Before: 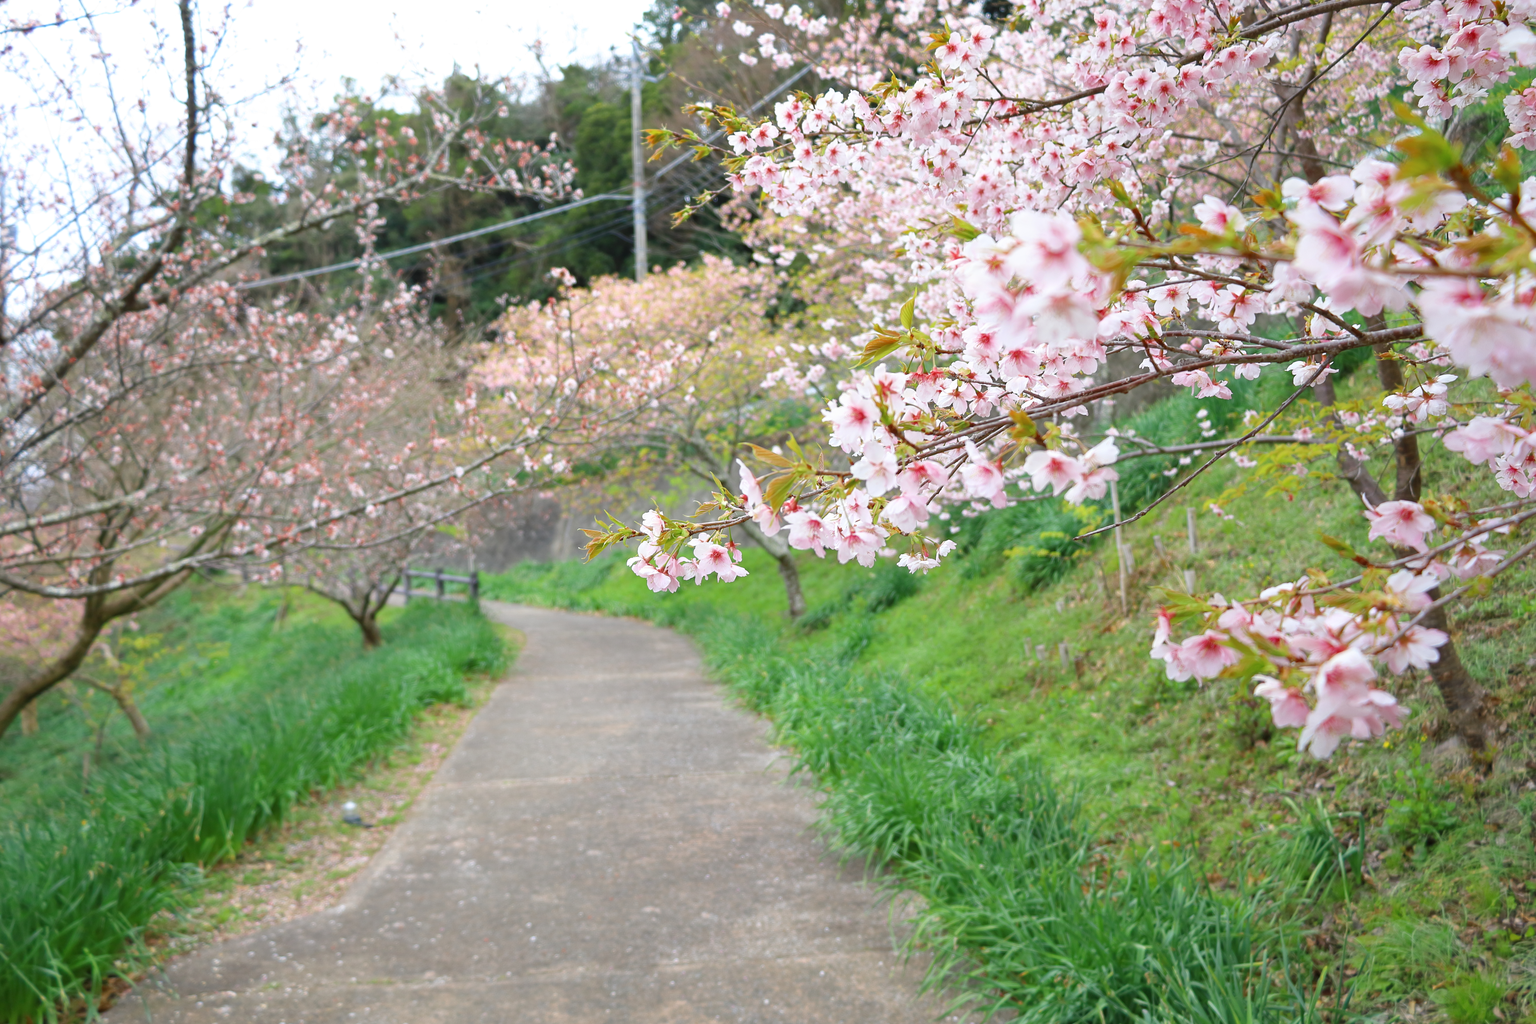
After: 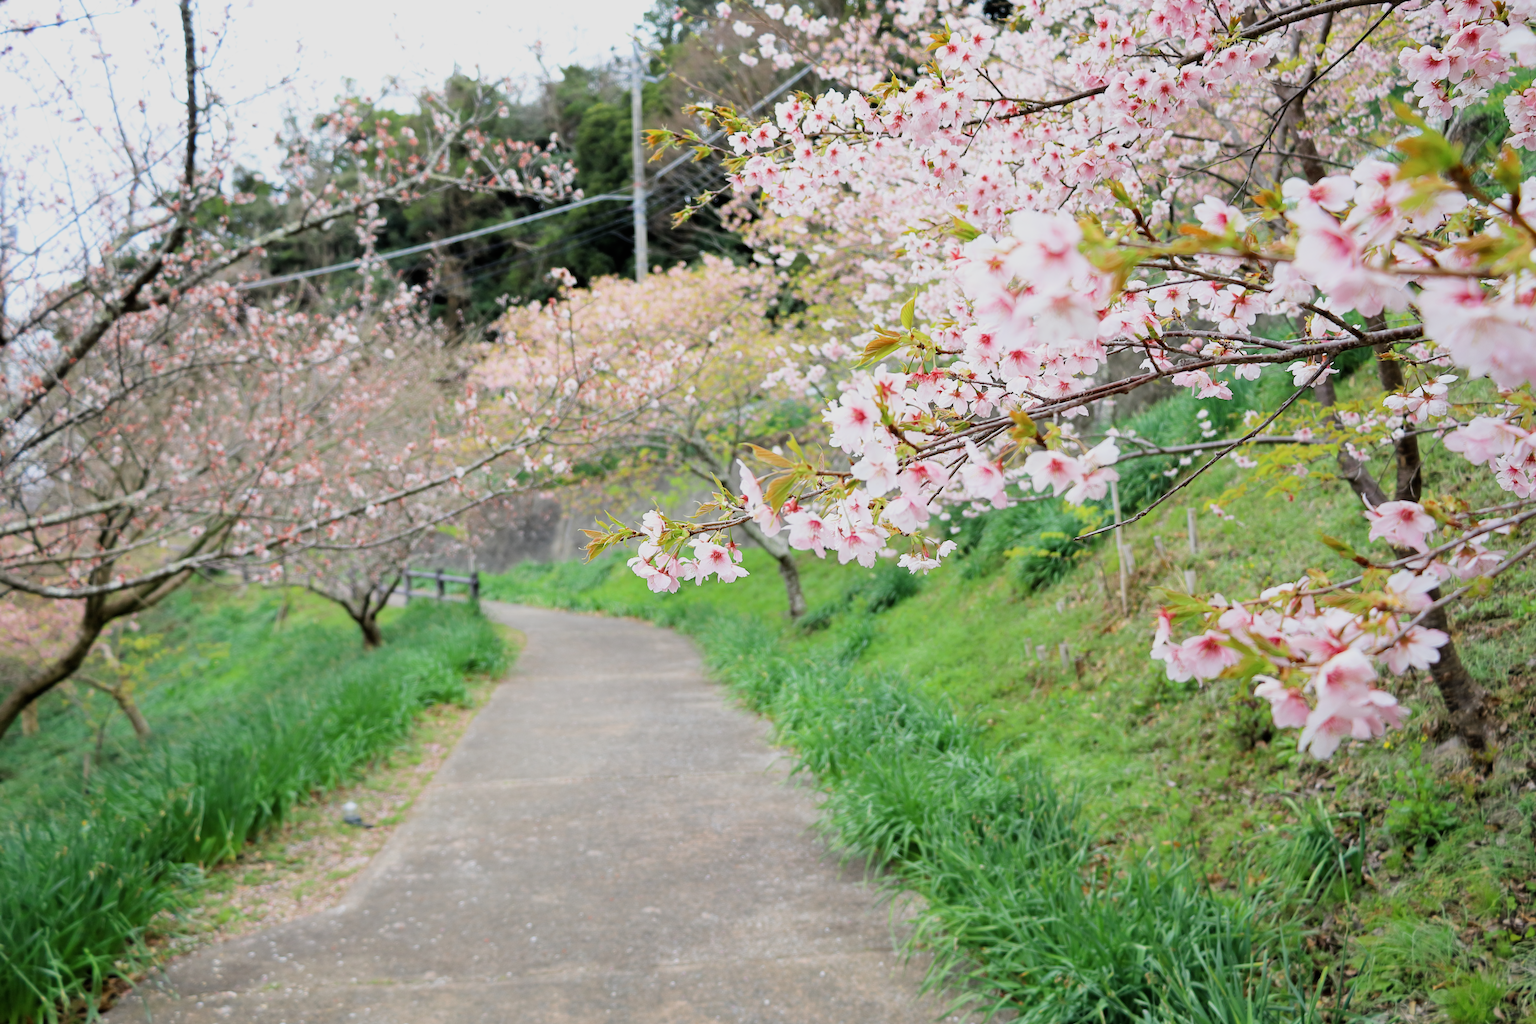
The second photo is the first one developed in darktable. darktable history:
filmic rgb: black relative exposure -5.06 EV, white relative exposure 3.97 EV, hardness 2.88, contrast 1.301, highlights saturation mix -28.69%
